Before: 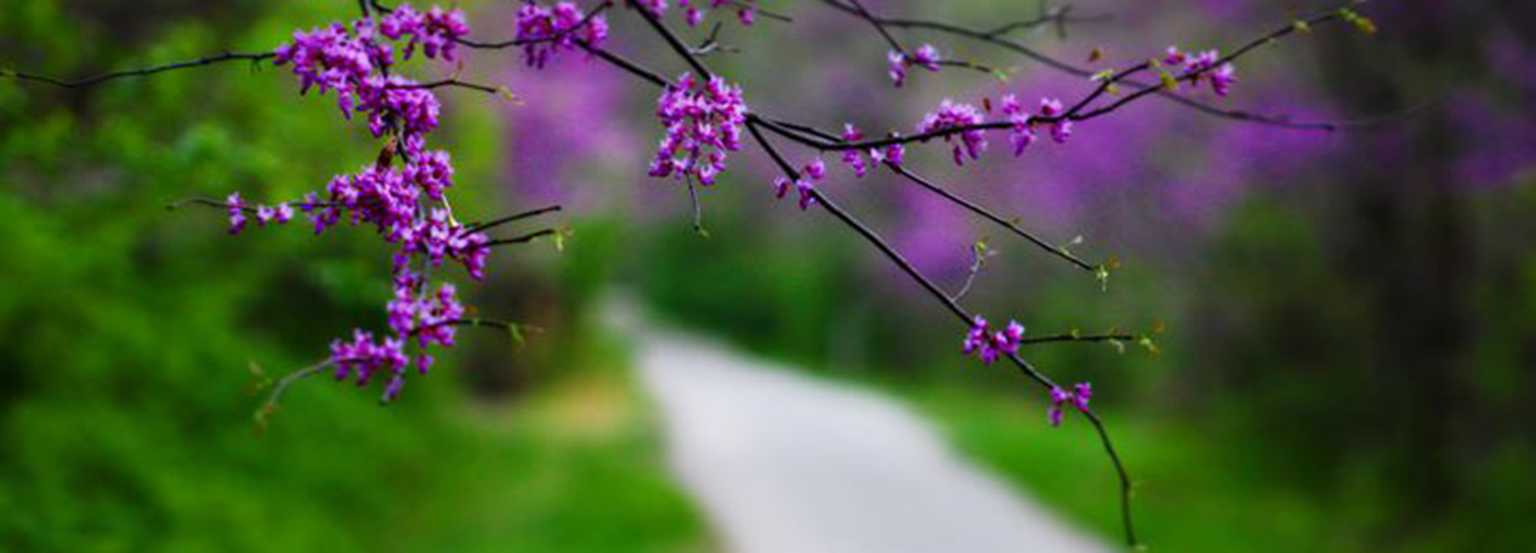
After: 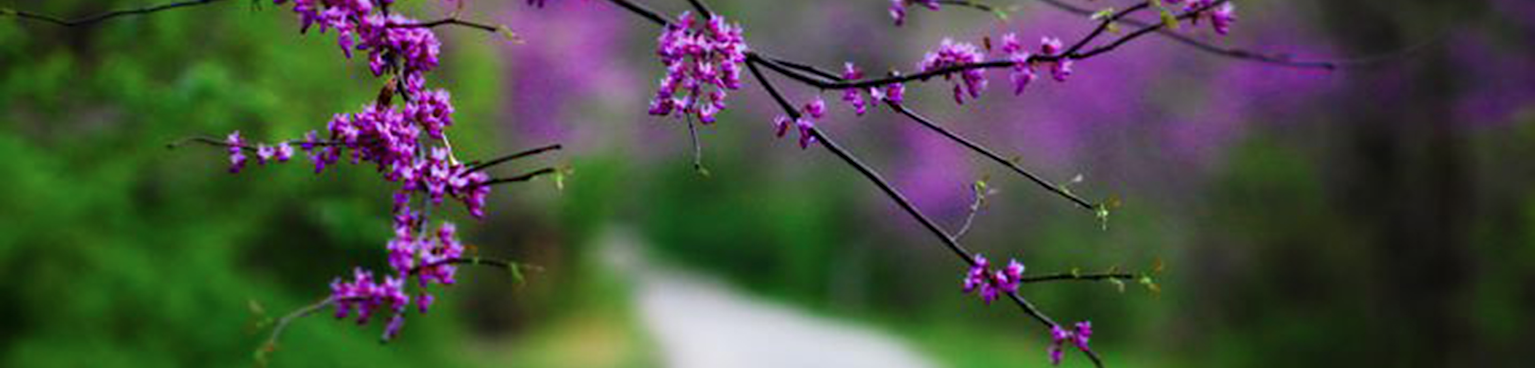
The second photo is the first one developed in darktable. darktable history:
color zones: curves: ch1 [(0.113, 0.438) (0.75, 0.5)]; ch2 [(0.12, 0.526) (0.75, 0.5)]
crop: top 11.166%, bottom 22.168%
sharpen: on, module defaults
white balance: emerald 1
